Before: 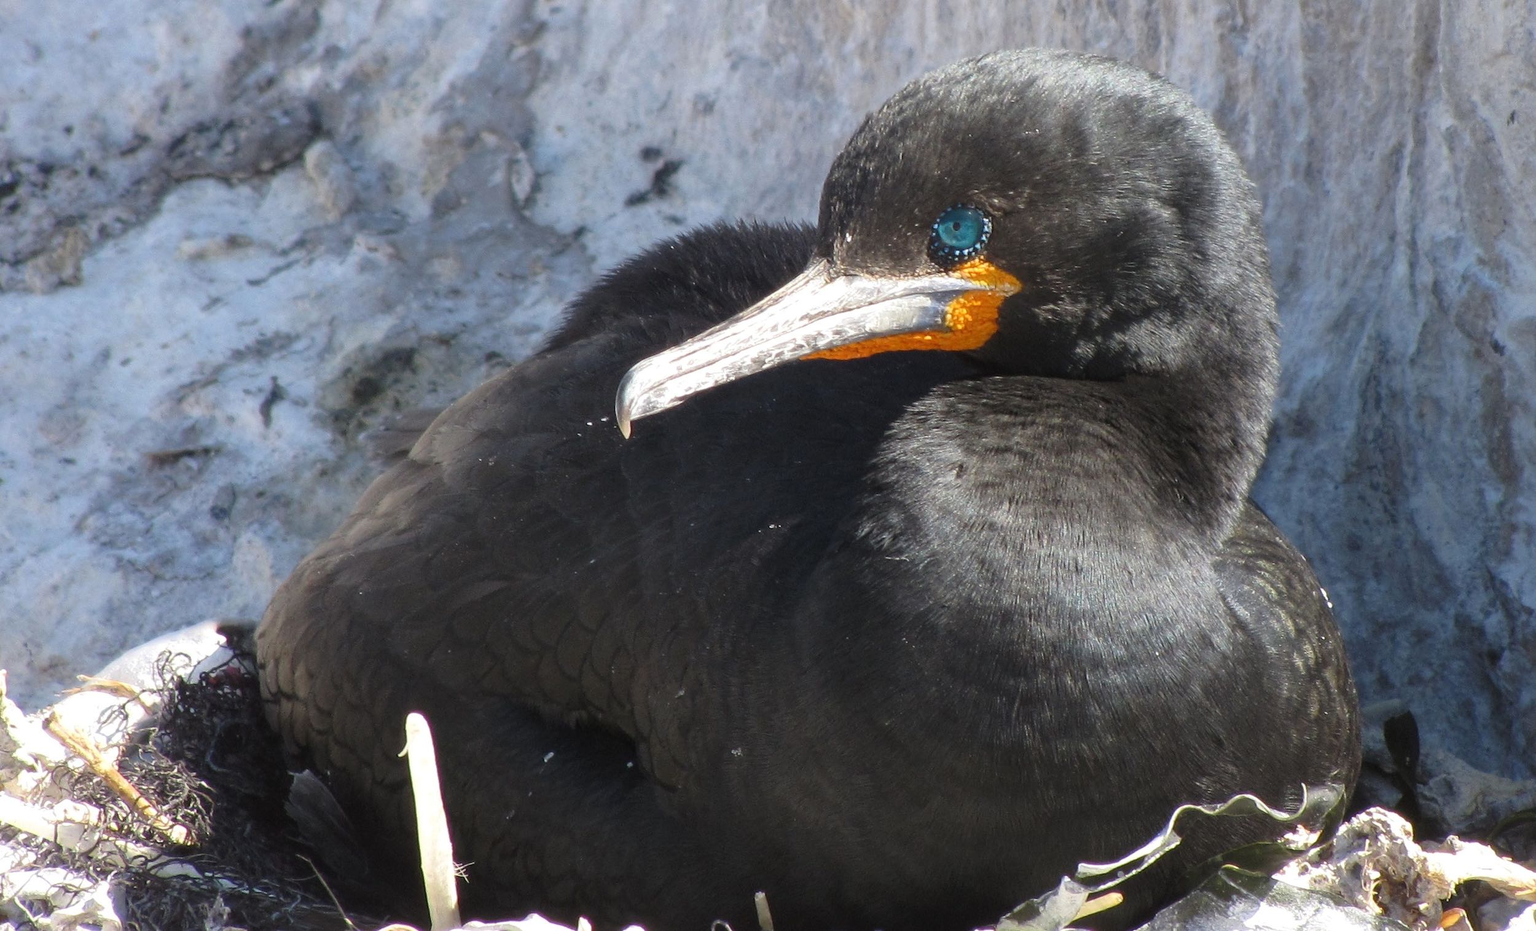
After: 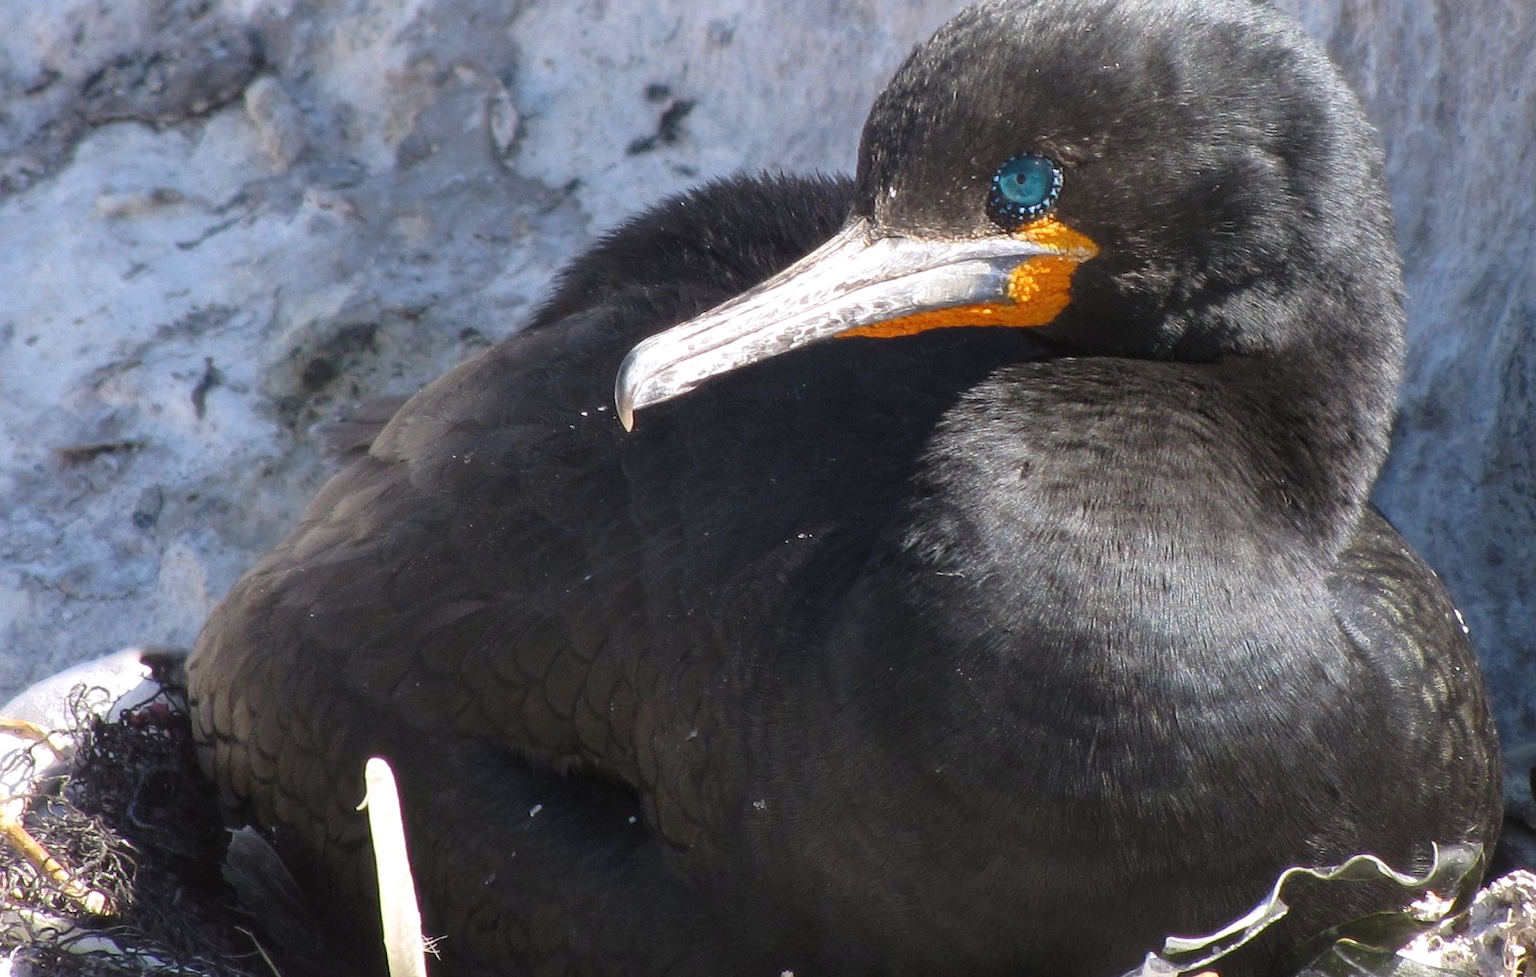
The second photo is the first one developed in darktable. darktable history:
white balance: red 1.009, blue 1.027
crop: left 6.446%, top 8.188%, right 9.538%, bottom 3.548%
